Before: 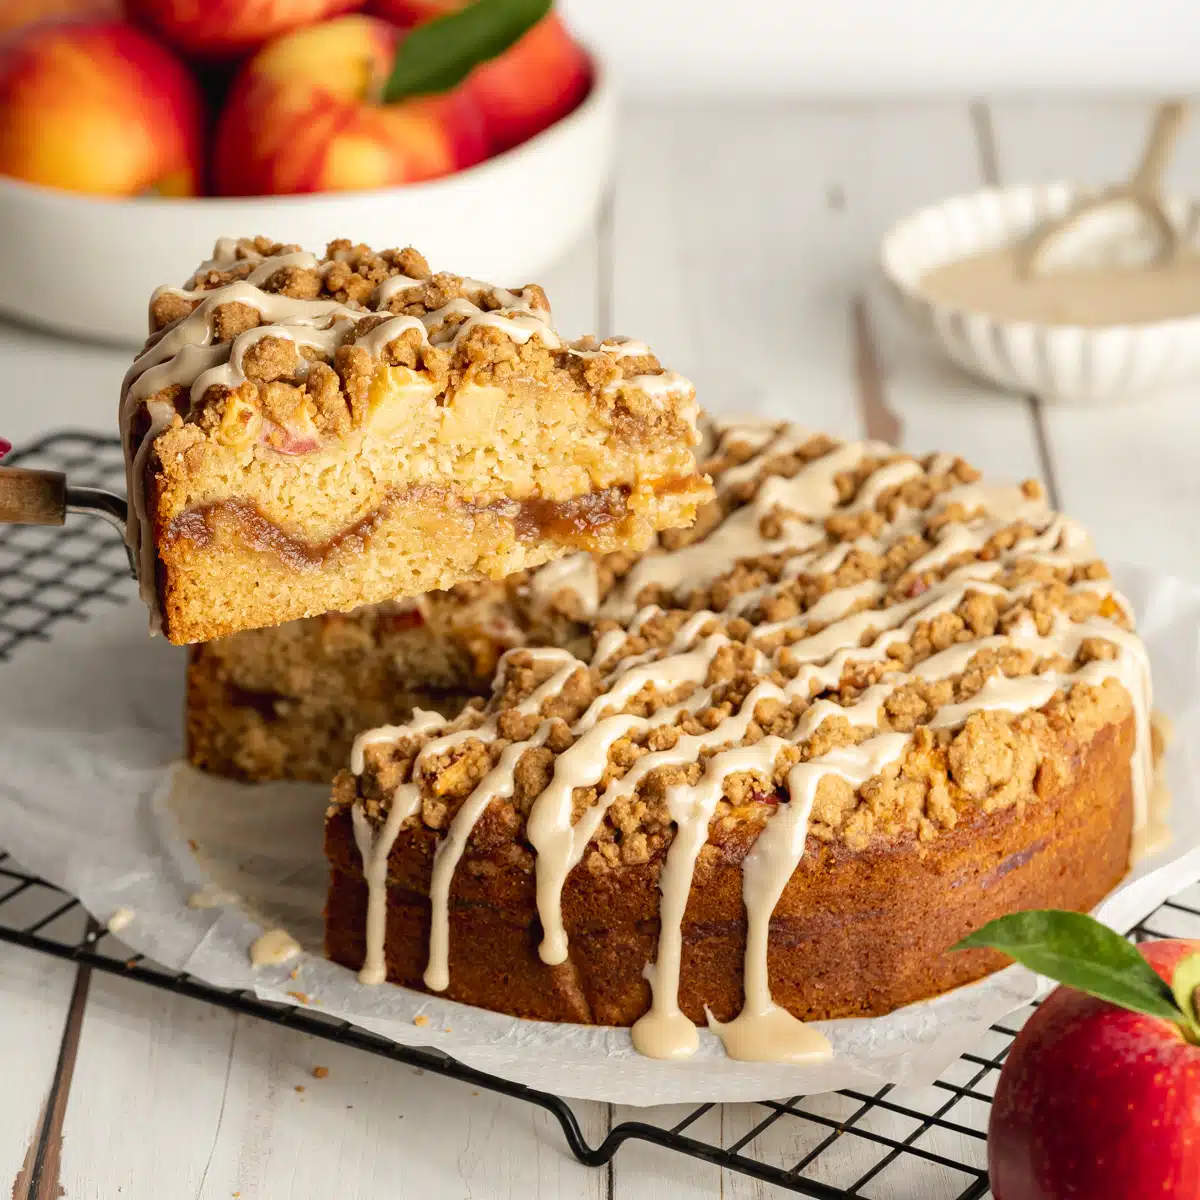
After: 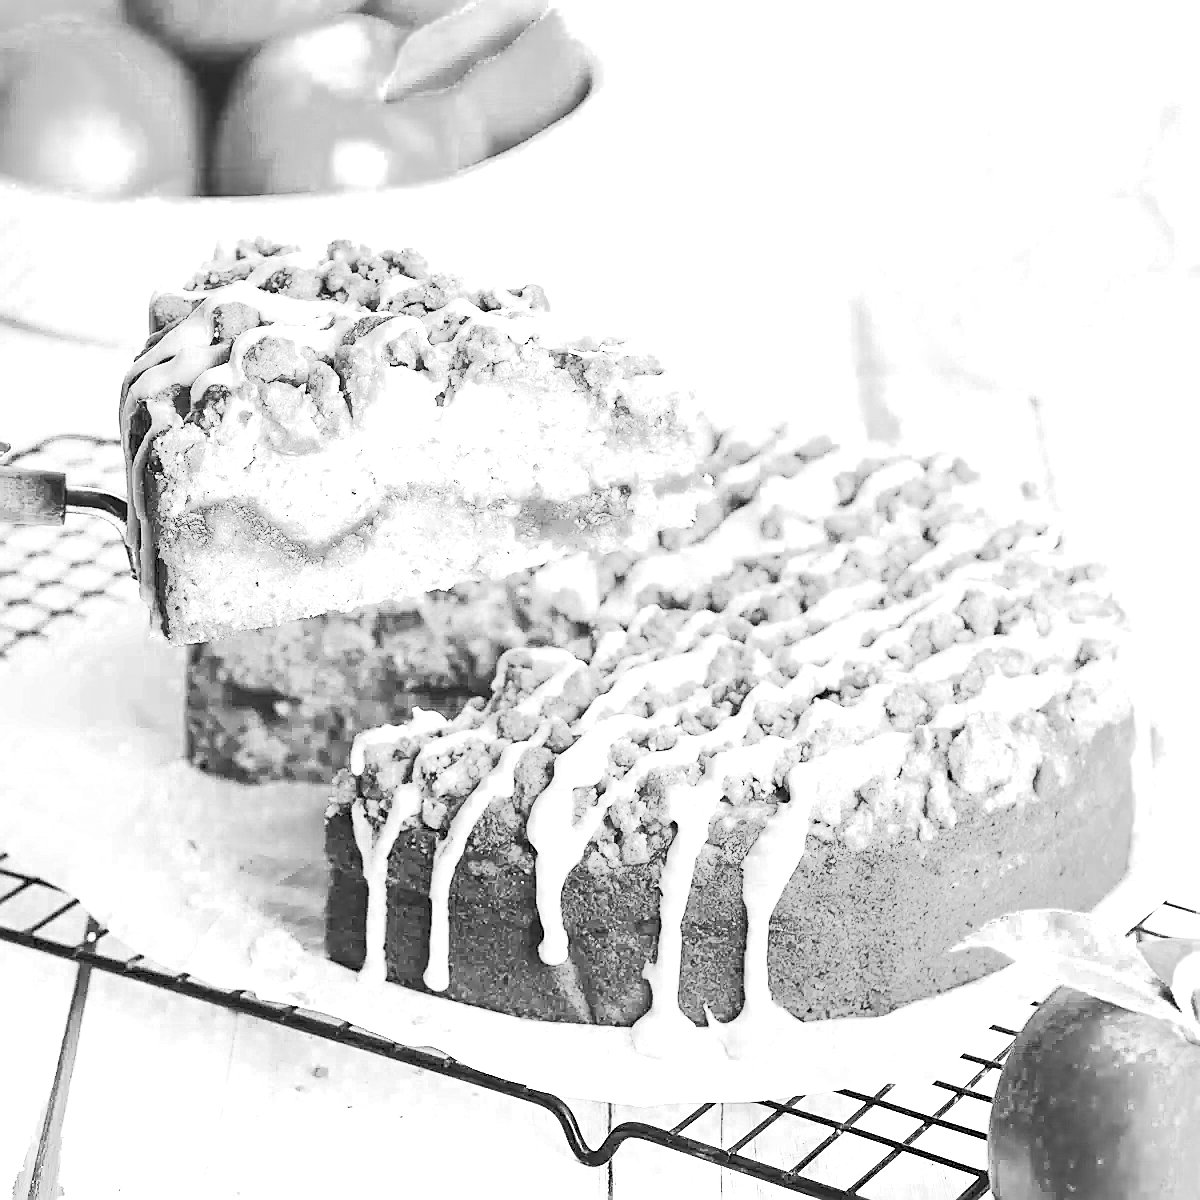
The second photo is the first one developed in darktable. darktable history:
sharpen: radius 1.351, amount 1.234, threshold 0.623
color zones: curves: ch0 [(0.002, 0.593) (0.143, 0.417) (0.285, 0.541) (0.455, 0.289) (0.608, 0.327) (0.727, 0.283) (0.869, 0.571) (1, 0.603)]; ch1 [(0, 0) (0.143, 0) (0.286, 0) (0.429, 0) (0.571, 0) (0.714, 0) (0.857, 0)]
contrast brightness saturation: contrast 0.391, brightness 0.544
exposure: black level correction 0, exposure 1.699 EV, compensate highlight preservation false
